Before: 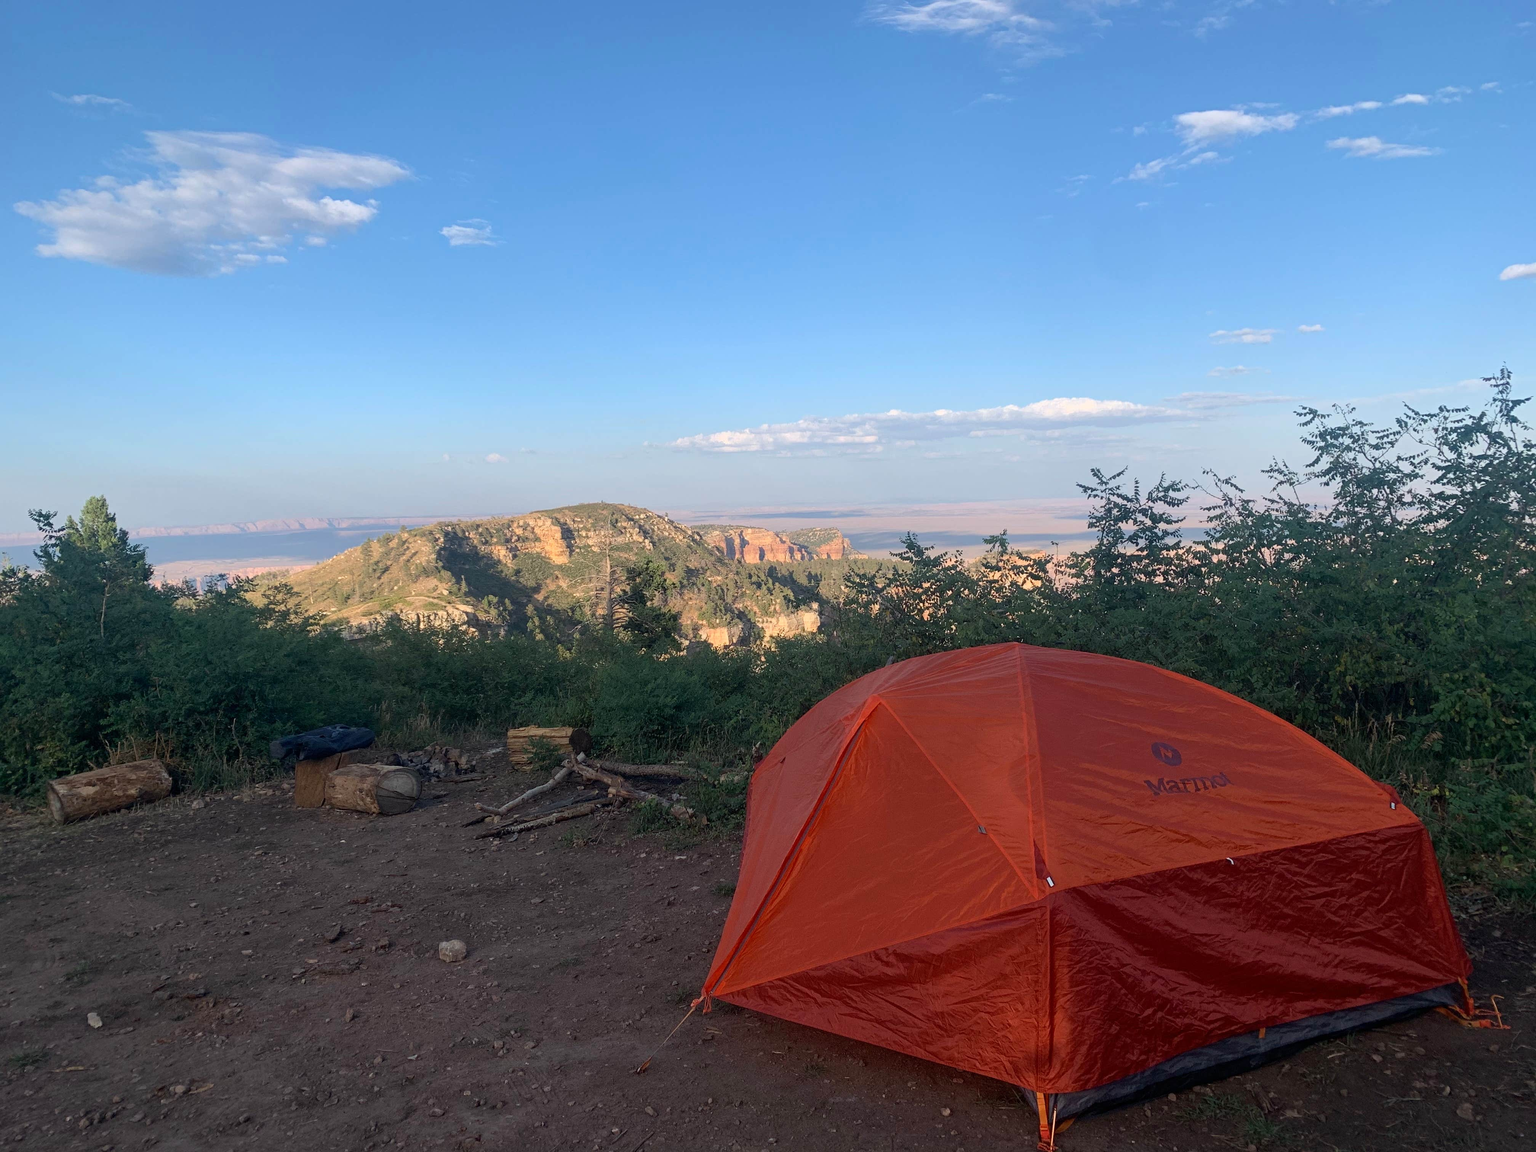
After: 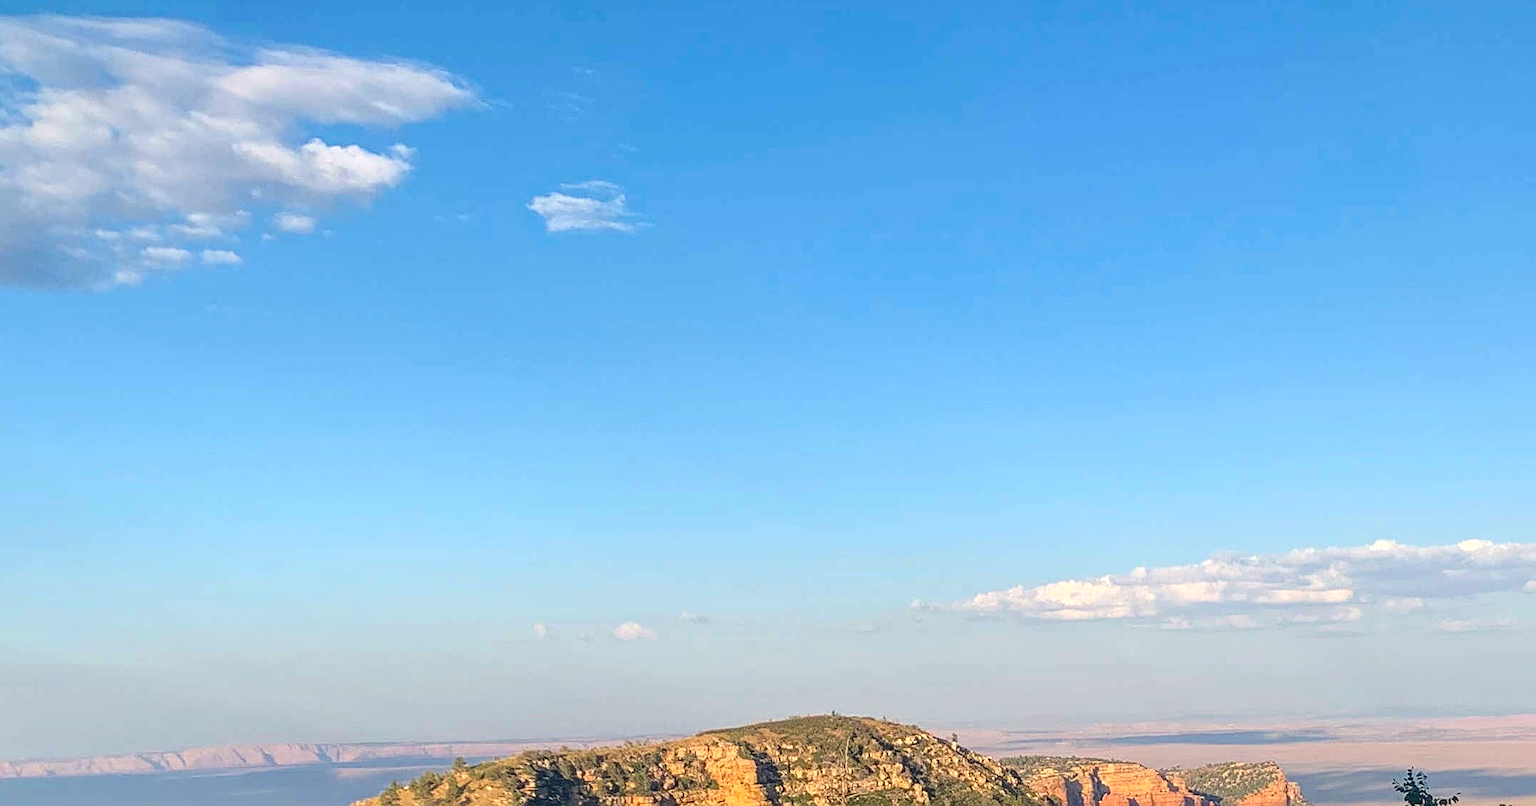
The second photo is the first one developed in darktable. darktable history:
local contrast: detail 130%
contrast brightness saturation: contrast 0.133, brightness -0.049, saturation 0.152
crop: left 10.378%, top 10.668%, right 36.466%, bottom 52.101%
sharpen: on, module defaults
color balance rgb: highlights gain › chroma 2.98%, highlights gain › hue 75.55°, perceptual saturation grading › global saturation 18.009%
